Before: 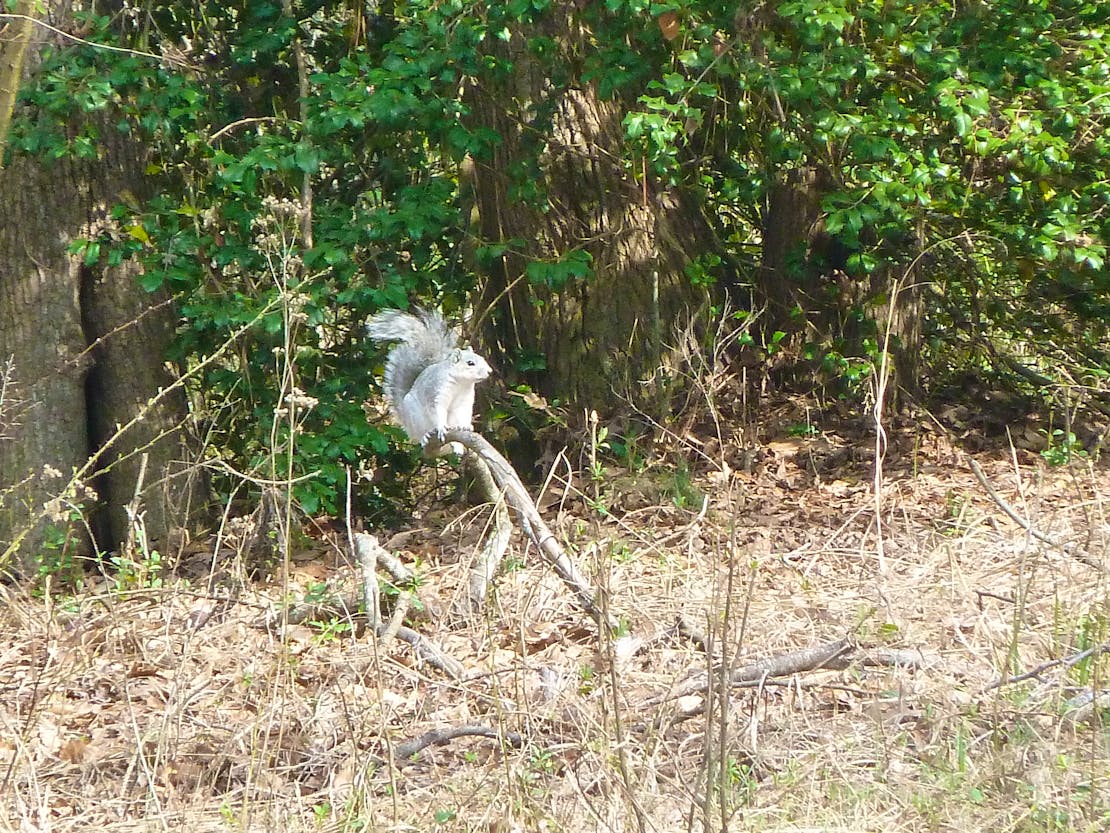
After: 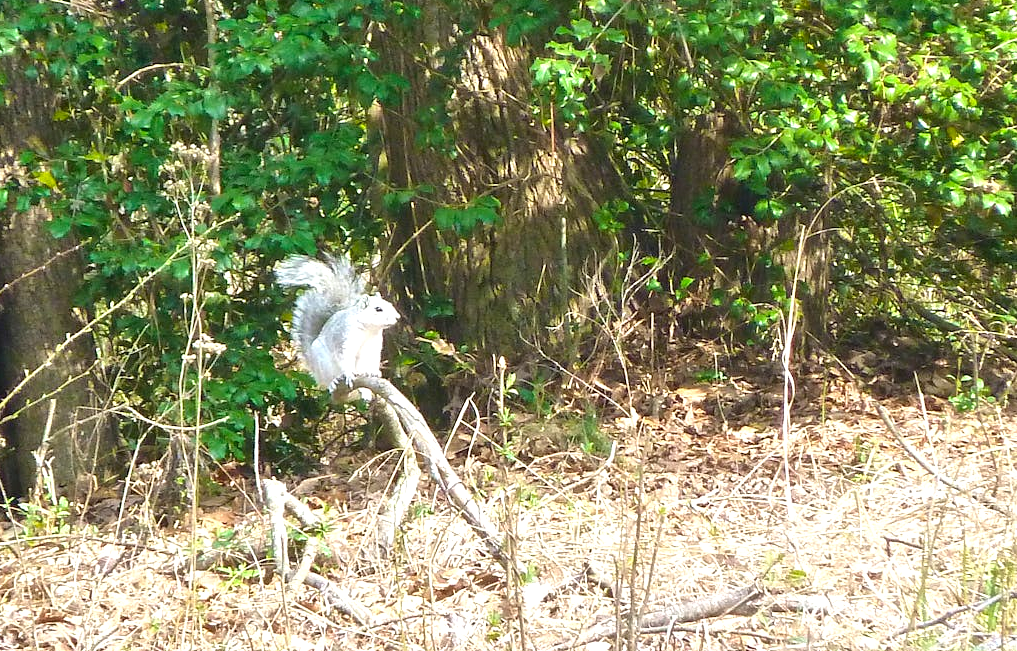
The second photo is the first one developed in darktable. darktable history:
shadows and highlights: radius 120.28, shadows 21.57, white point adjustment -9.65, highlights -14.49, soften with gaussian
crop: left 8.331%, top 6.589%, bottom 15.204%
exposure: black level correction 0, exposure 0.931 EV, compensate highlight preservation false
